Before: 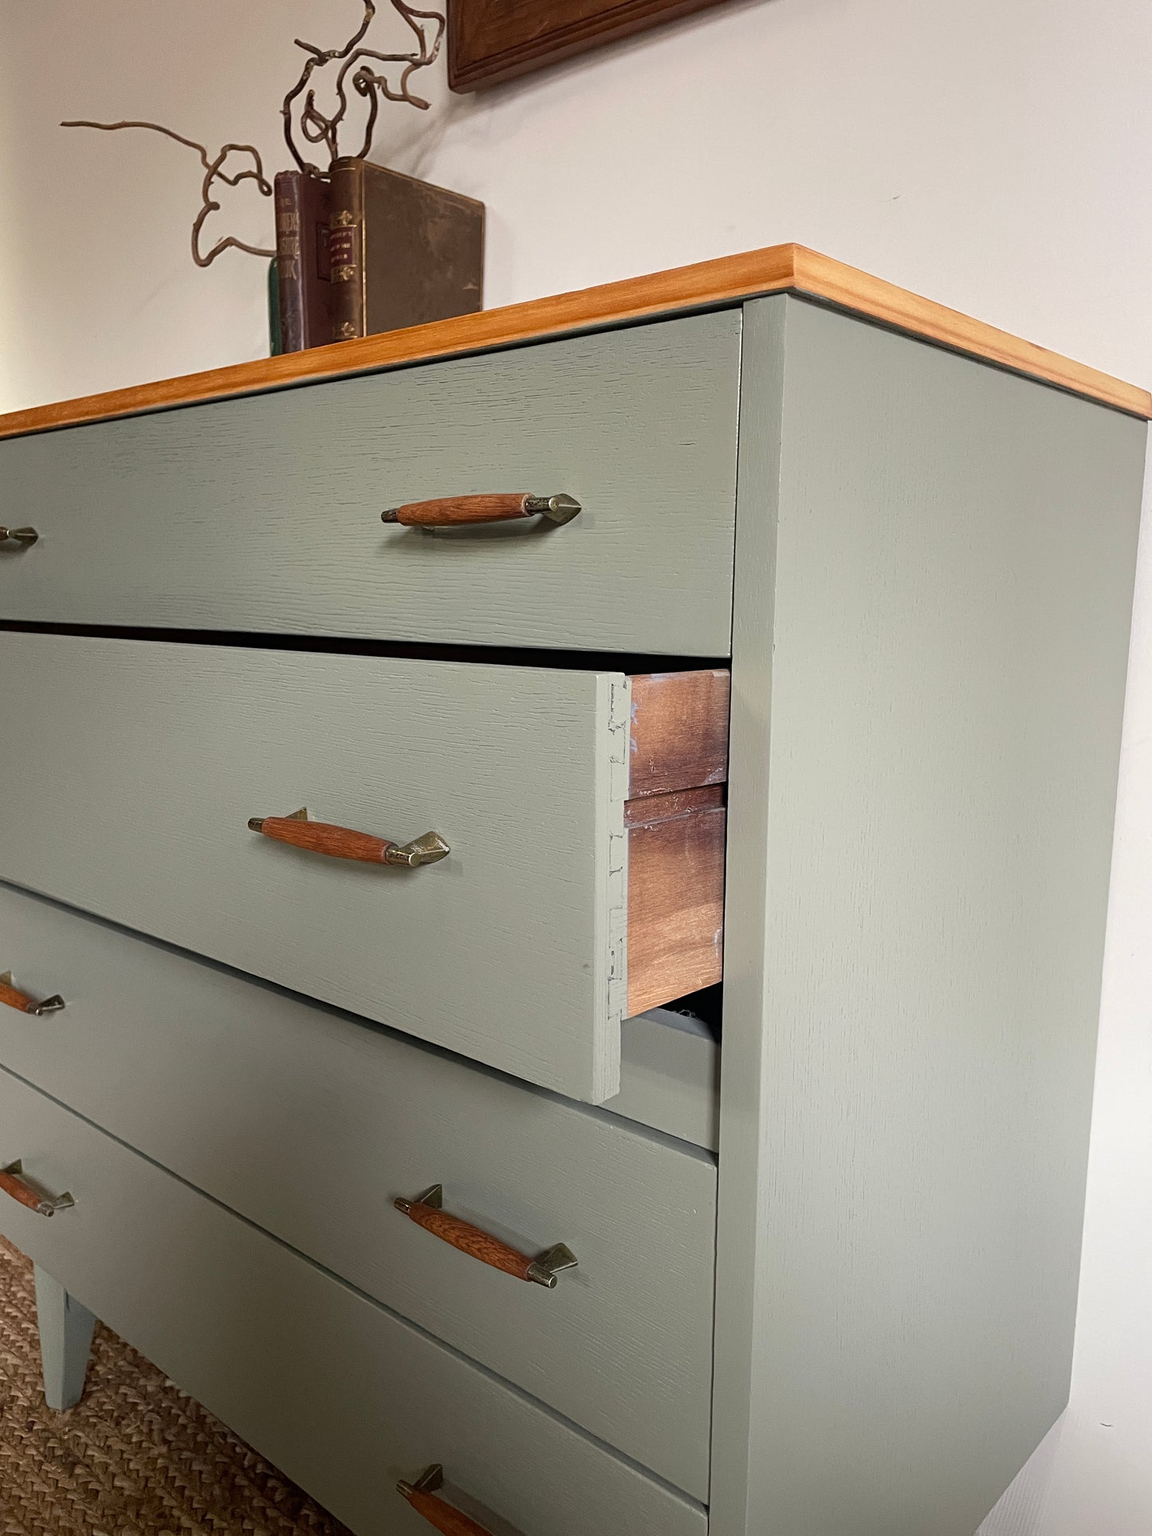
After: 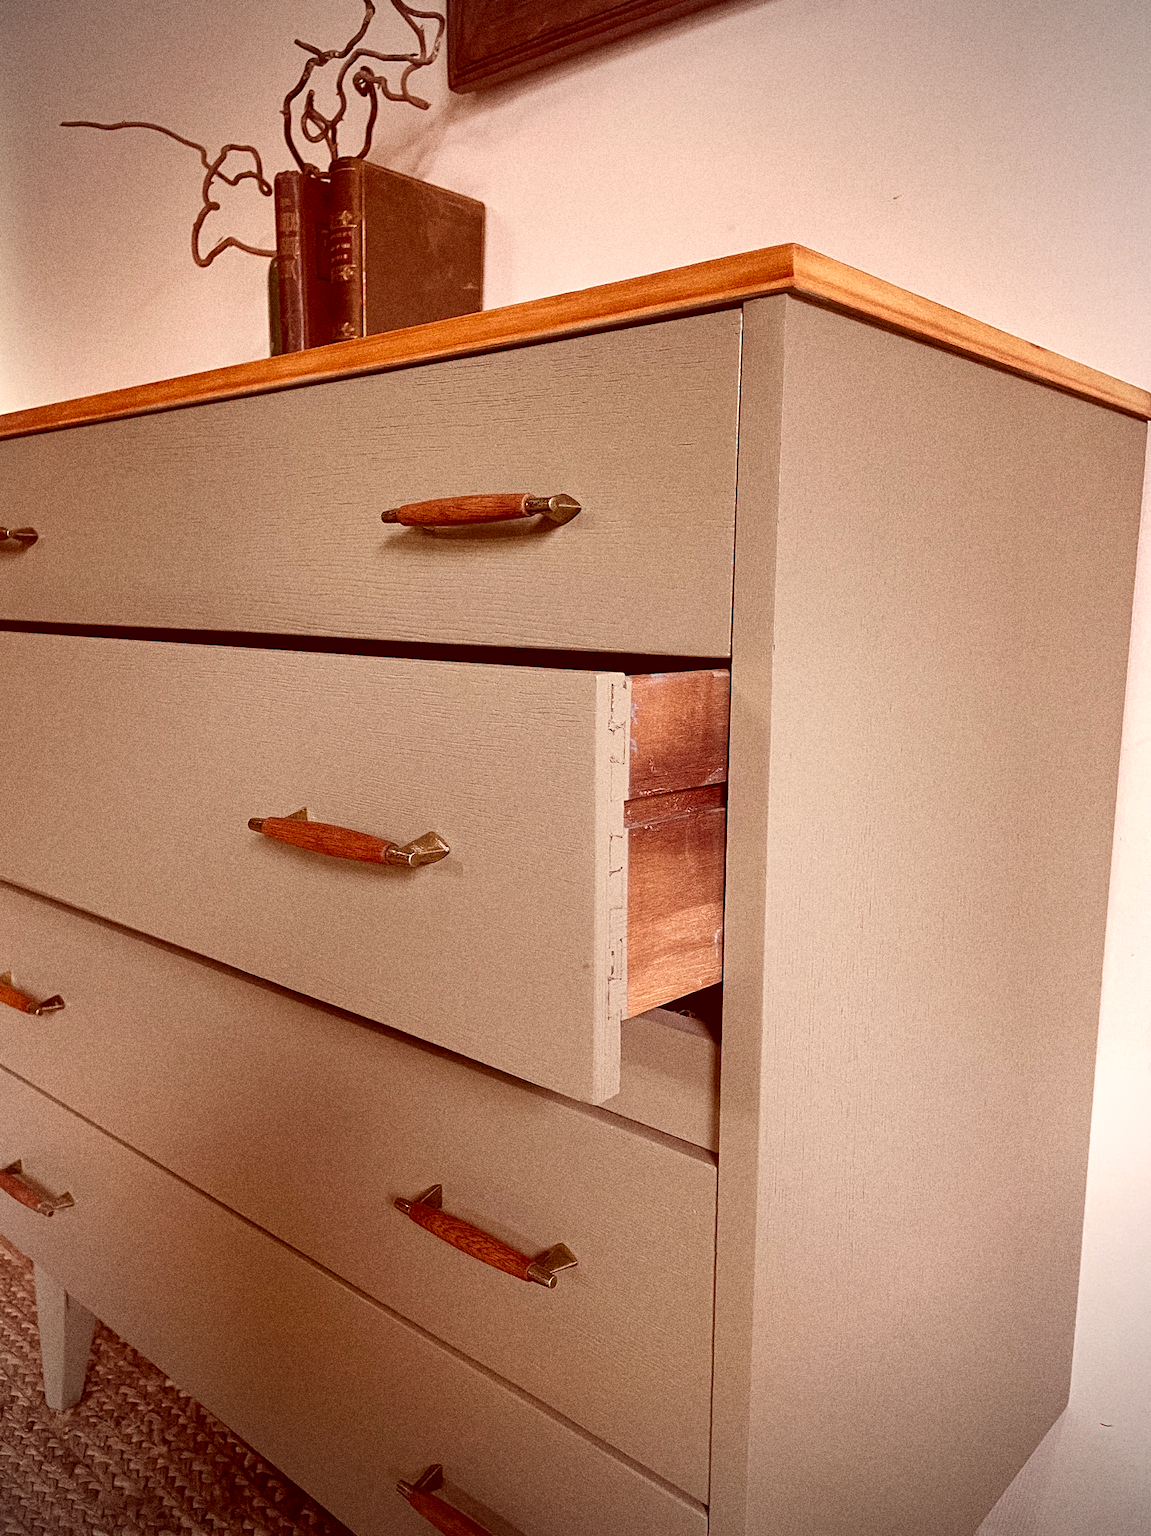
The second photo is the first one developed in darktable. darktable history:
grain: strength 49.07%
vignetting: on, module defaults
color correction: highlights a* 9.03, highlights b* 8.71, shadows a* 40, shadows b* 40, saturation 0.8
exposure: exposure 0.2 EV, compensate highlight preservation false
shadows and highlights: radius 133.83, soften with gaussian
